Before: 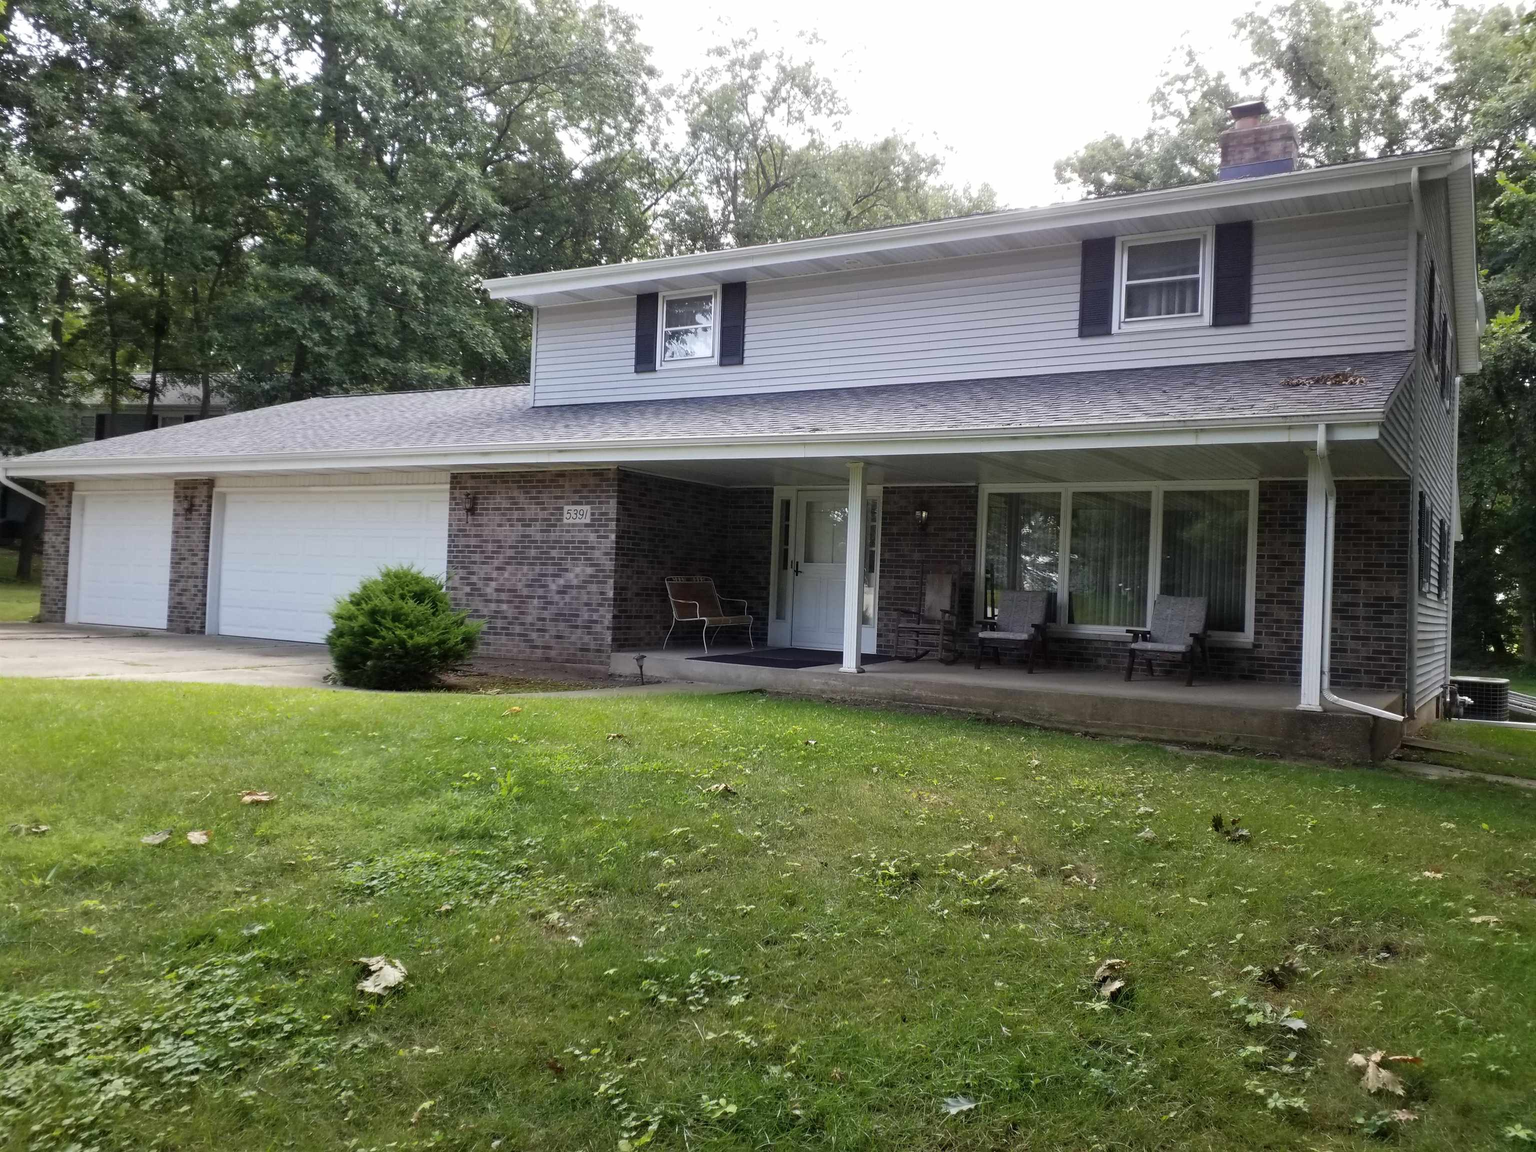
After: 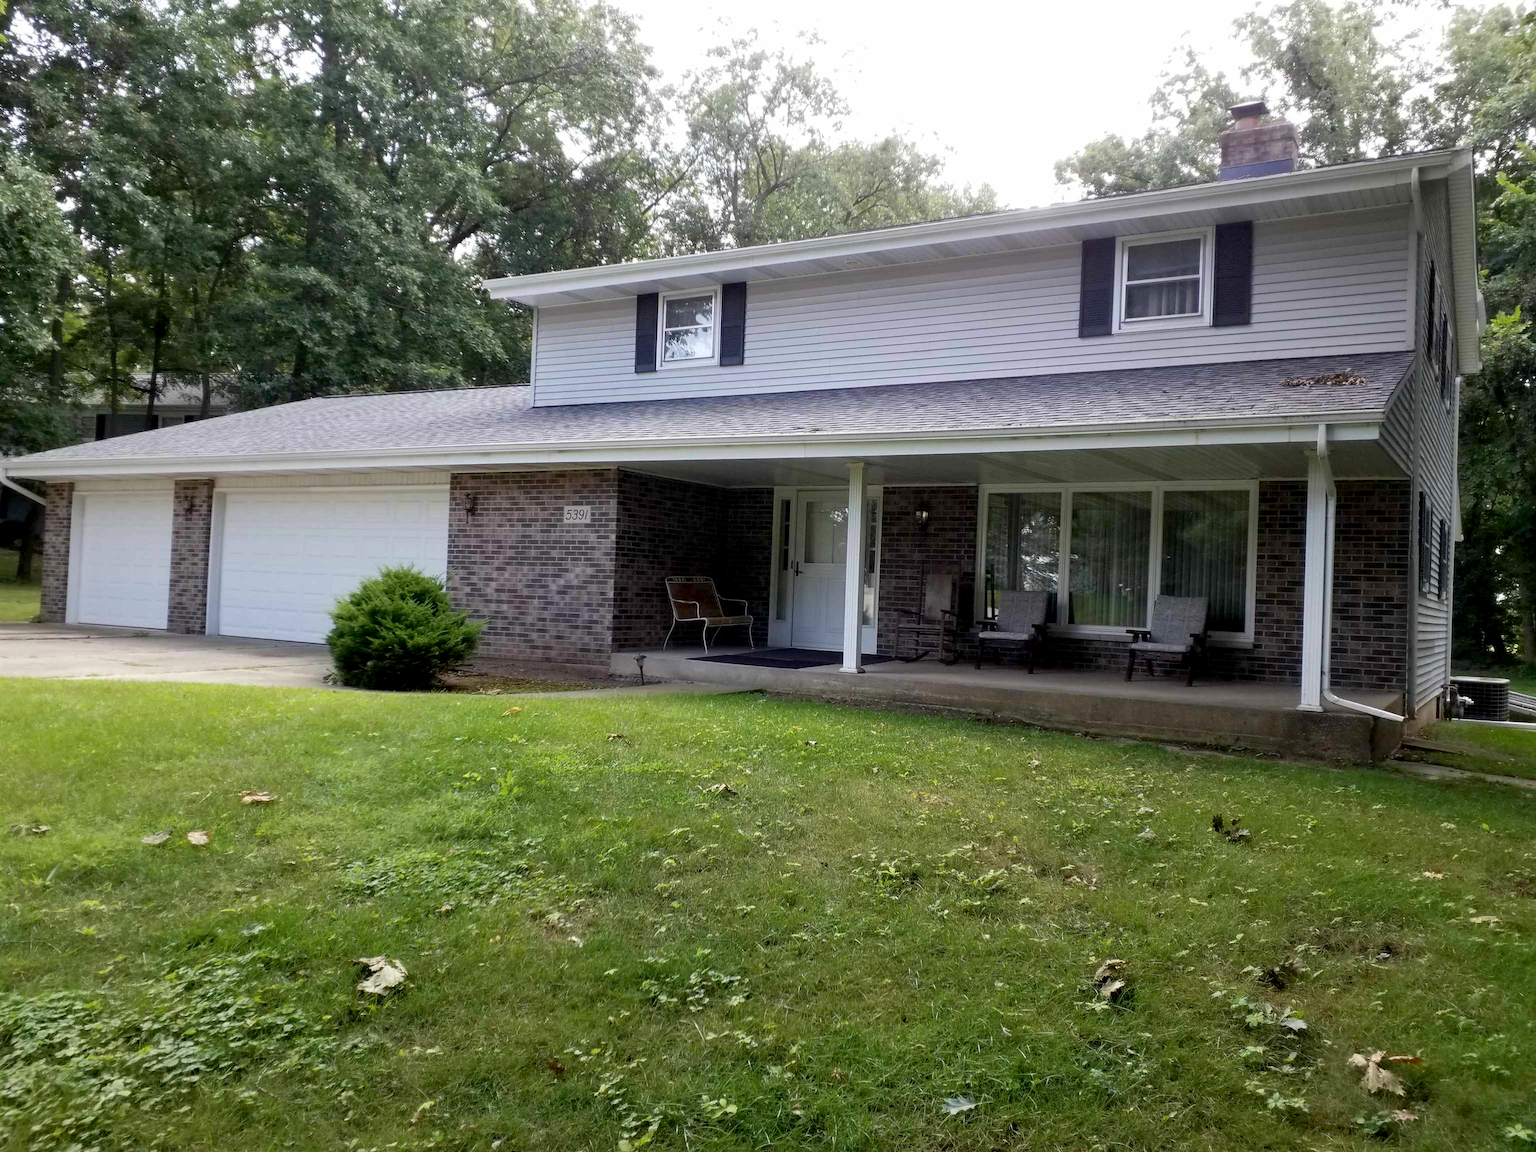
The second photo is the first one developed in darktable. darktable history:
color balance rgb: linear chroma grading › global chroma -15.835%, perceptual saturation grading › global saturation 0.714%, global vibrance 20%
contrast brightness saturation: saturation 0.13
exposure: black level correction 0.007, compensate exposure bias true, compensate highlight preservation false
